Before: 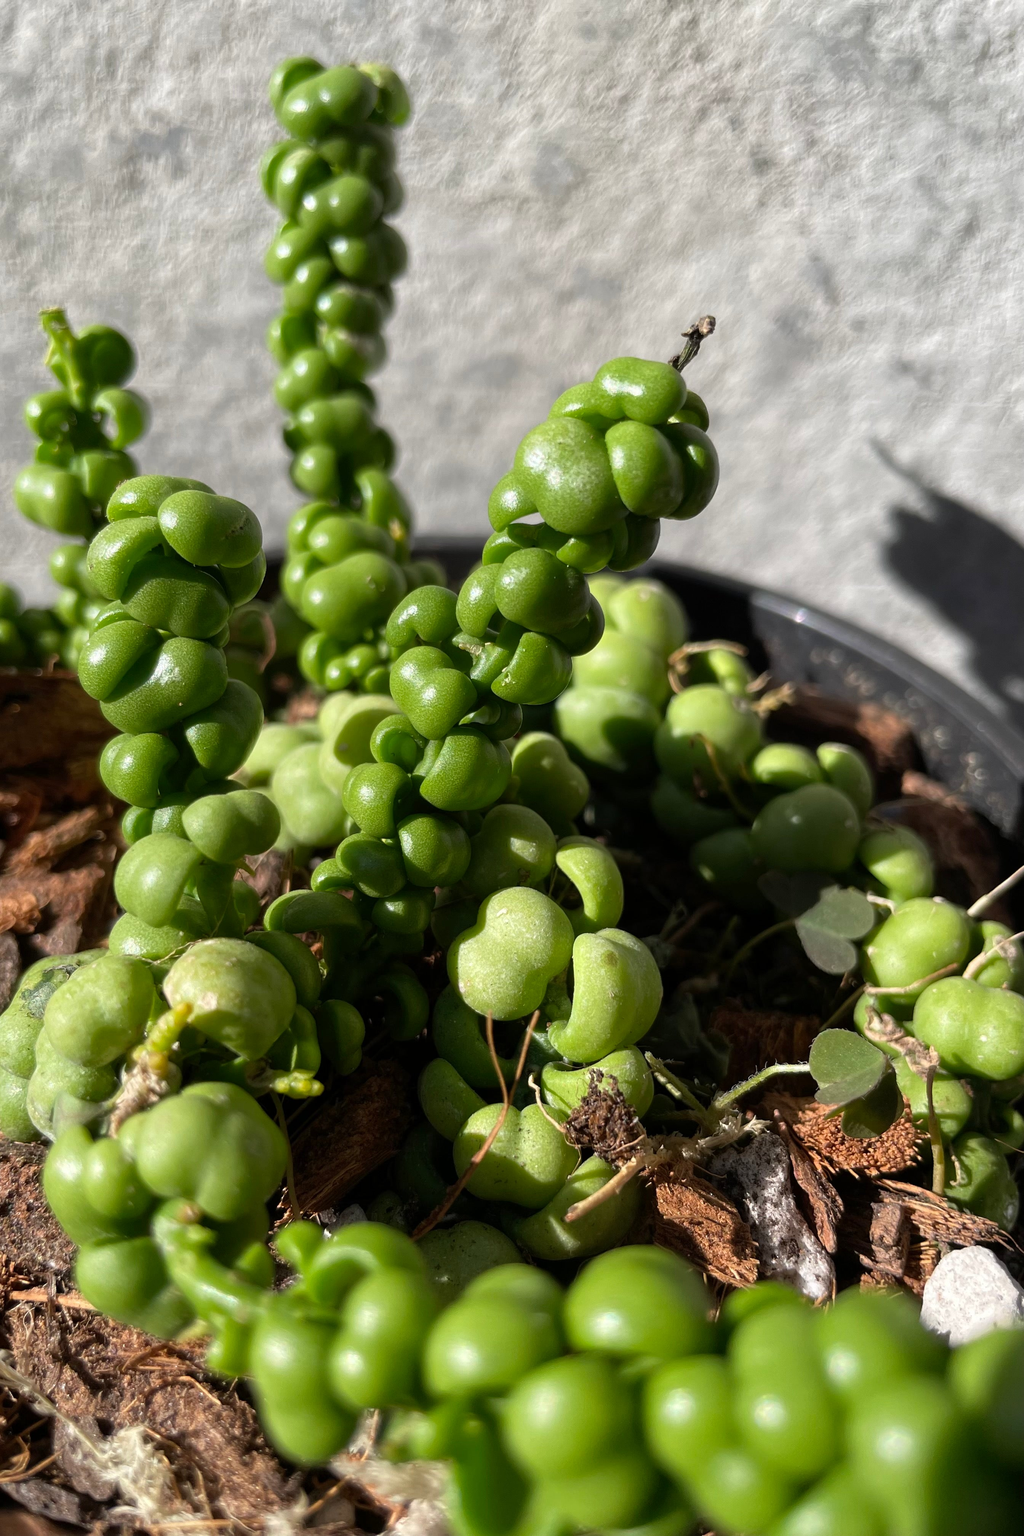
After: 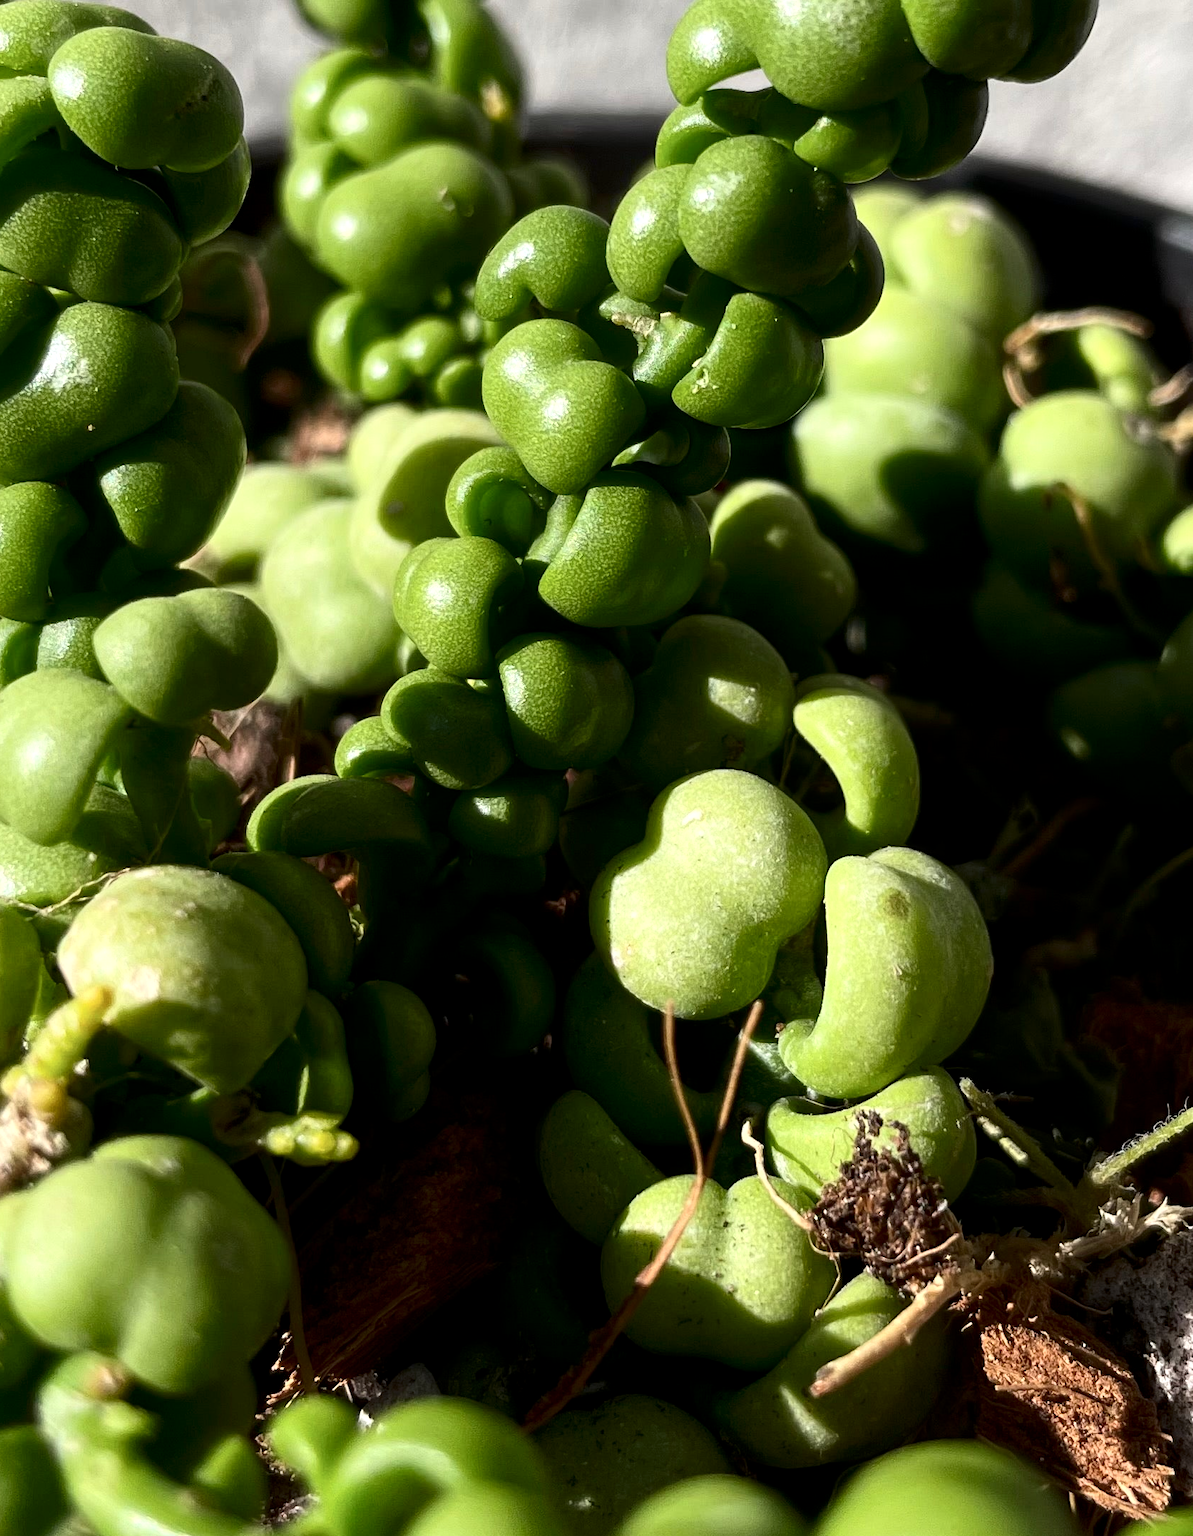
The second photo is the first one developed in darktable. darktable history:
local contrast: highlights 107%, shadows 98%, detail 119%, midtone range 0.2
crop: left 12.943%, top 30.982%, right 24.796%, bottom 15.572%
contrast brightness saturation: contrast 0.29
